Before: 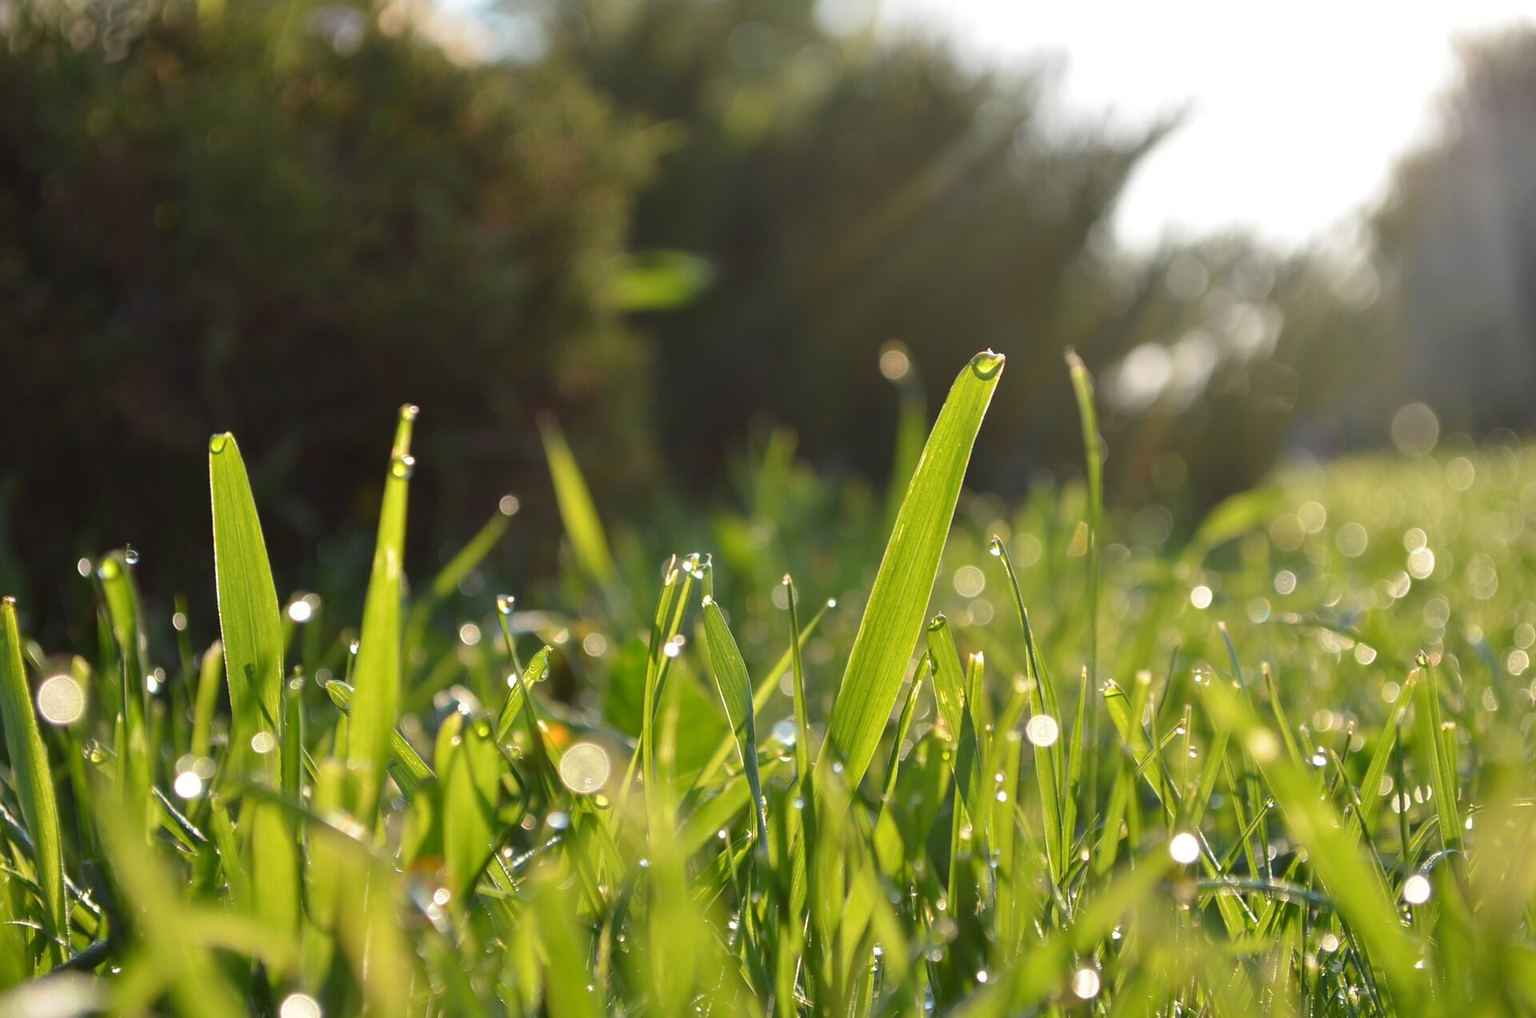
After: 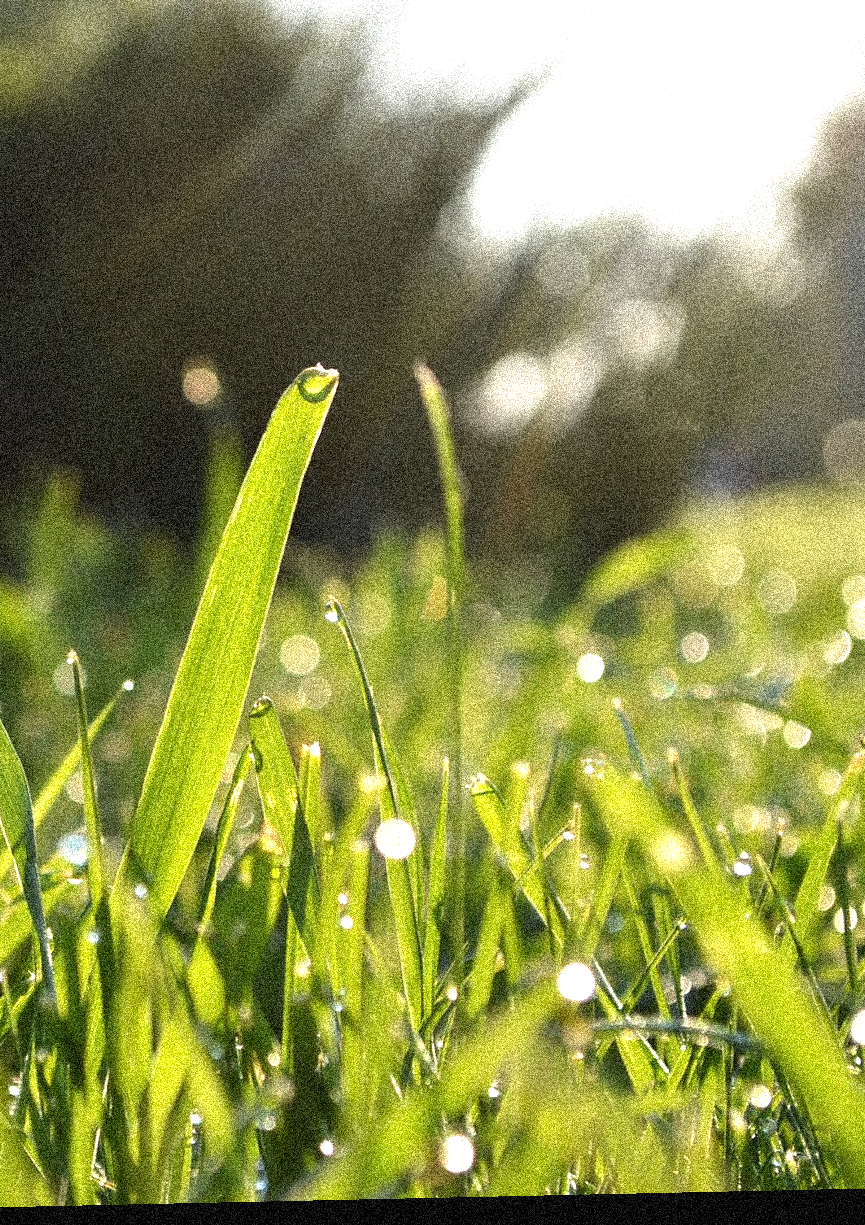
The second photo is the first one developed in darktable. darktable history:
rotate and perspective: rotation -1.24°, automatic cropping off
grain: coarseness 3.75 ISO, strength 100%, mid-tones bias 0%
crop: left 47.628%, top 6.643%, right 7.874%
tone equalizer: -8 EV -0.75 EV, -7 EV -0.7 EV, -6 EV -0.6 EV, -5 EV -0.4 EV, -3 EV 0.4 EV, -2 EV 0.6 EV, -1 EV 0.7 EV, +0 EV 0.75 EV, edges refinement/feathering 500, mask exposure compensation -1.57 EV, preserve details no
